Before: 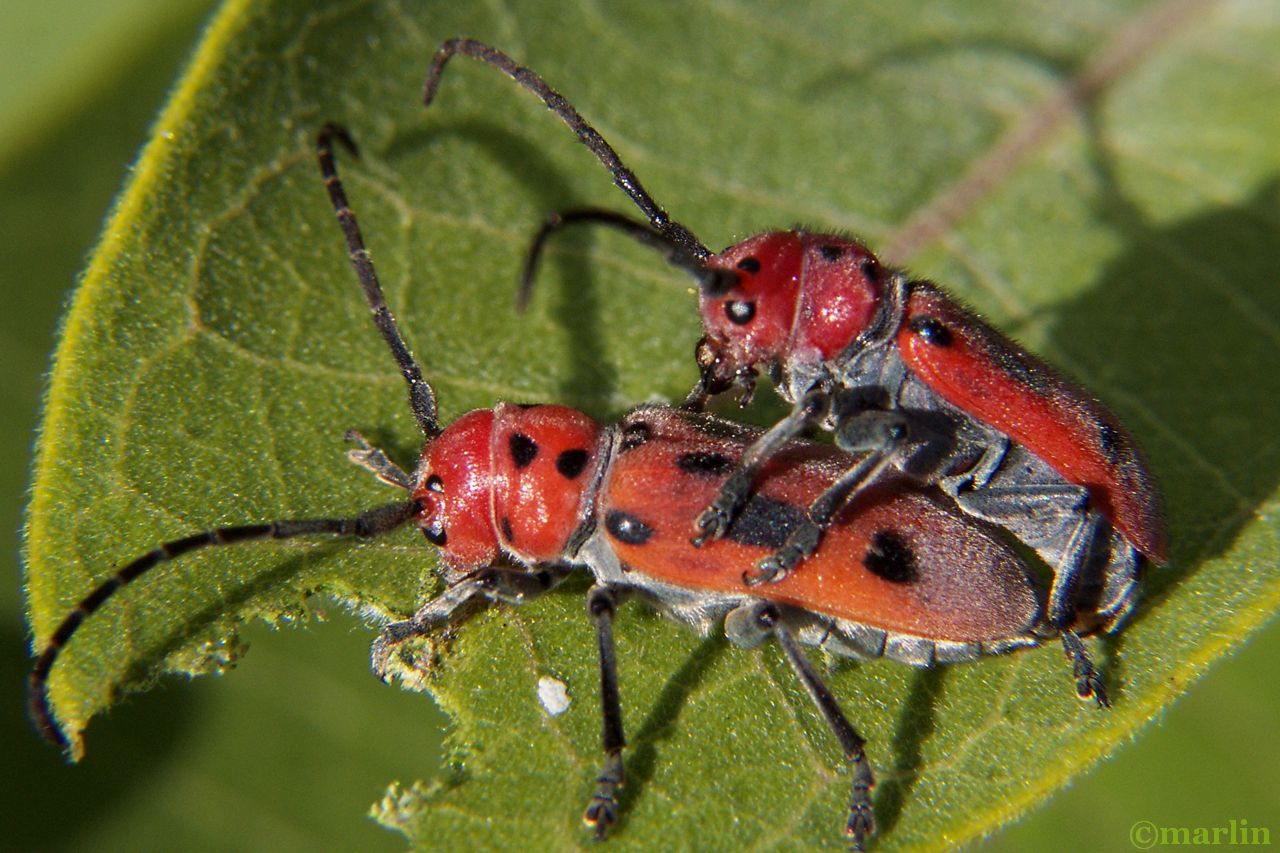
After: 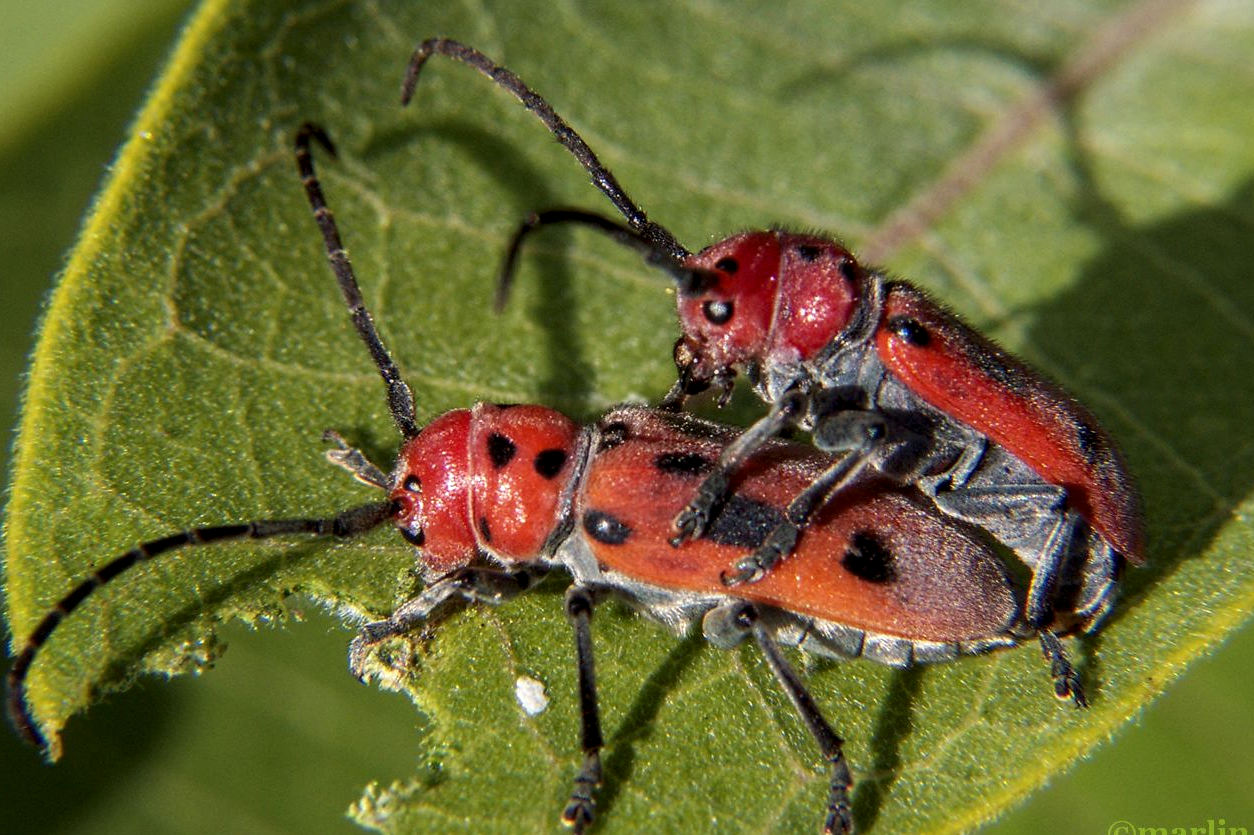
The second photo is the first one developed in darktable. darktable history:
crop: left 1.743%, right 0.268%, bottom 2.011%
local contrast: detail 130%
